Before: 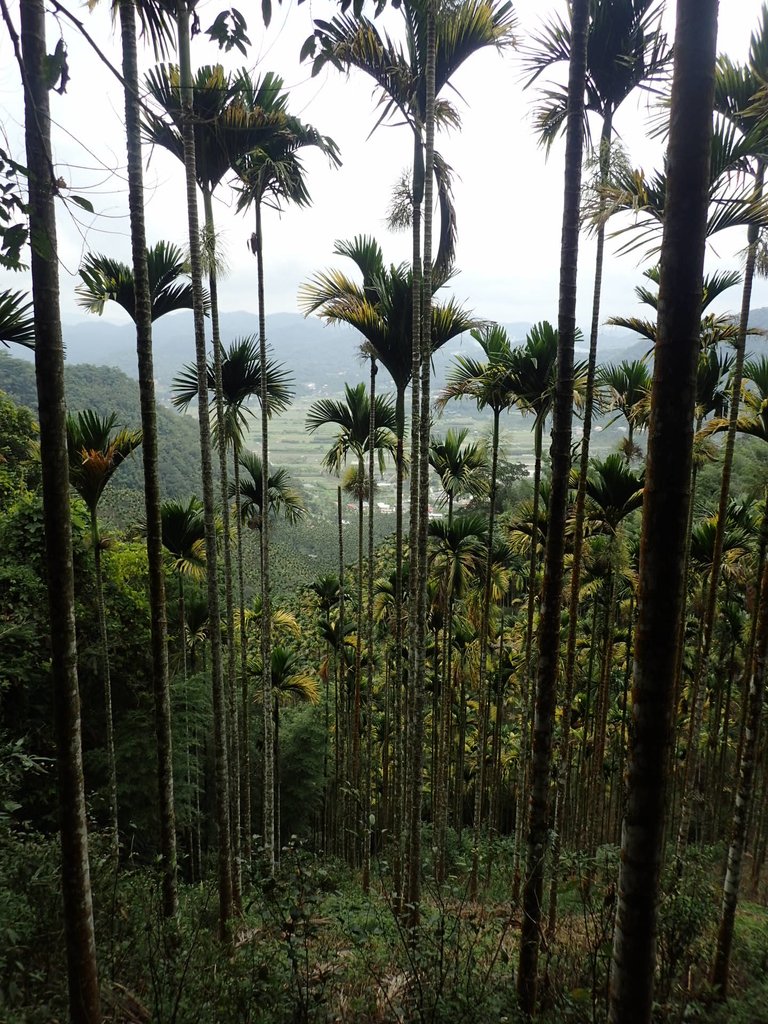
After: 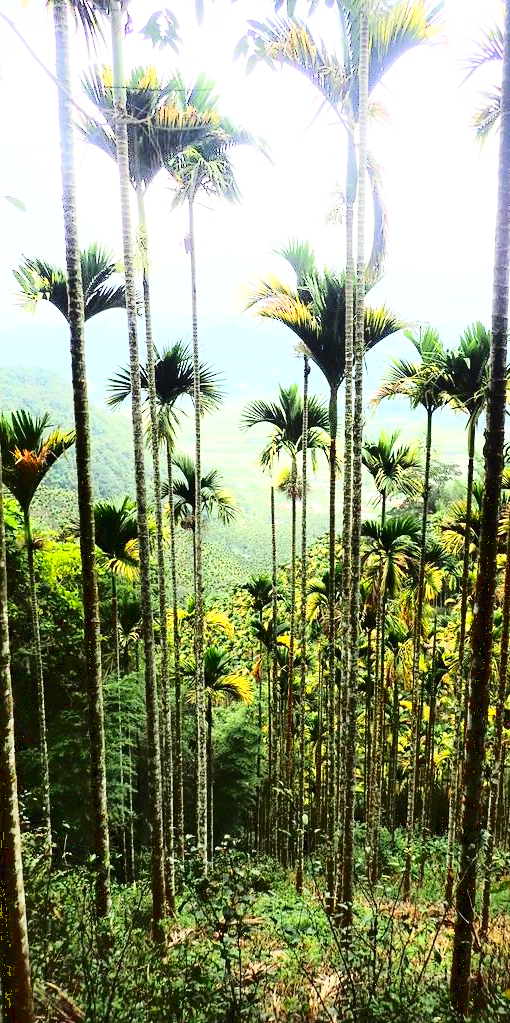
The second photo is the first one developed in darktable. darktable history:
shadows and highlights: highlights 69.9, soften with gaussian
exposure: black level correction 0.001, exposure 1.723 EV, compensate exposure bias true, compensate highlight preservation false
tone curve: curves: ch0 [(0, 0.013) (0.129, 0.1) (0.291, 0.375) (0.46, 0.576) (0.667, 0.78) (0.851, 0.903) (0.997, 0.951)]; ch1 [(0, 0) (0.353, 0.344) (0.45, 0.46) (0.498, 0.495) (0.528, 0.531) (0.563, 0.566) (0.592, 0.609) (0.657, 0.672) (1, 1)]; ch2 [(0, 0) (0.333, 0.346) (0.375, 0.375) (0.427, 0.44) (0.5, 0.501) (0.505, 0.505) (0.544, 0.573) (0.576, 0.615) (0.612, 0.644) (0.66, 0.715) (1, 1)]
crop and rotate: left 8.731%, right 24.754%
contrast brightness saturation: contrast 0.173, saturation 0.297
